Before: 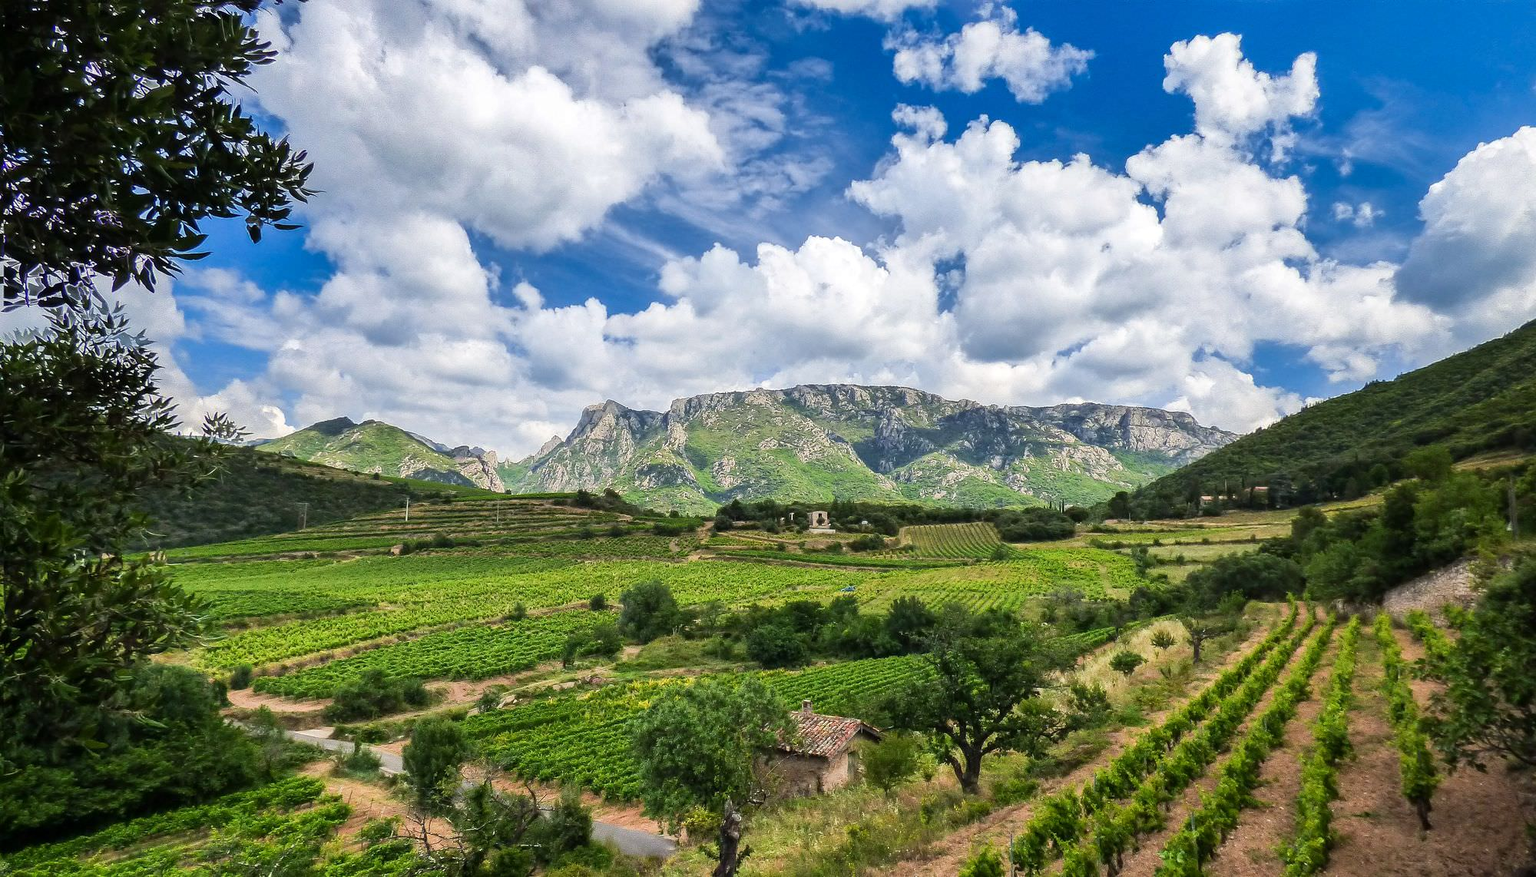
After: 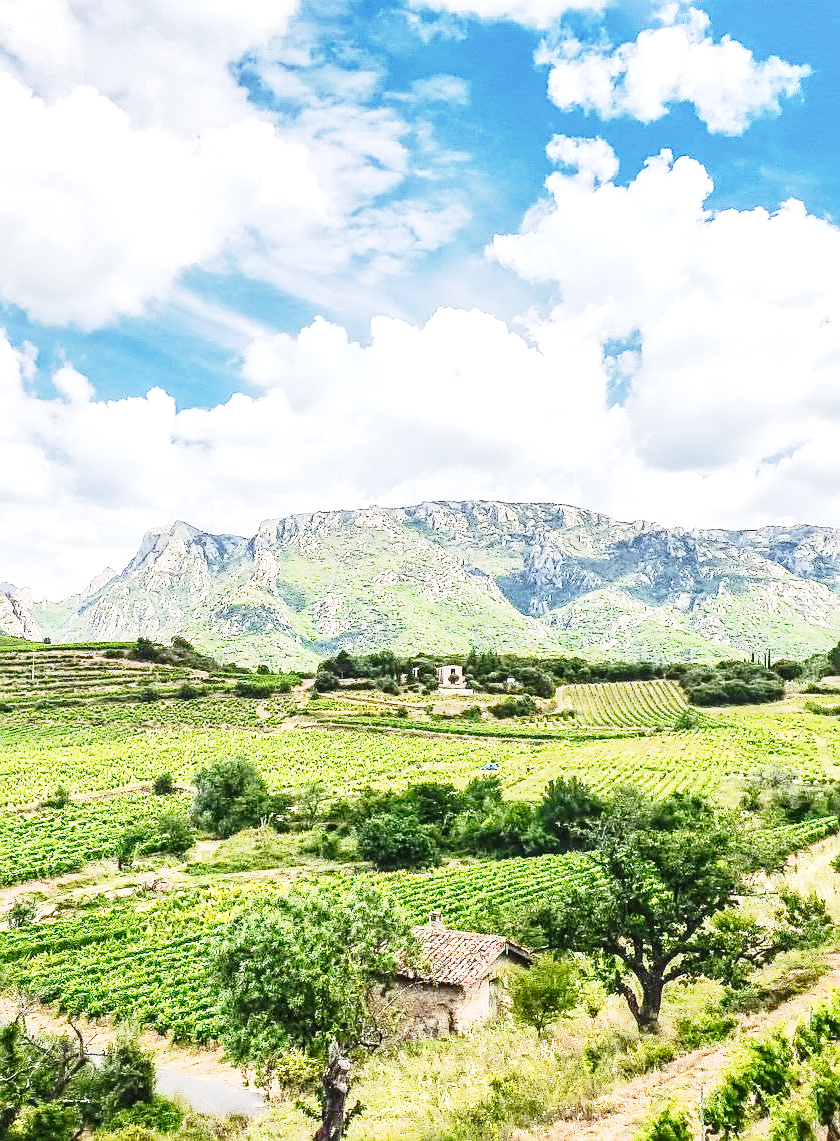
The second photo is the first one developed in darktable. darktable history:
contrast brightness saturation: contrast -0.082, brightness -0.039, saturation -0.114
exposure: black level correction 0, exposure 1.001 EV, compensate highlight preservation false
tone equalizer: -8 EV 0.019 EV, -7 EV -0.004 EV, -6 EV 0.036 EV, -5 EV 0.039 EV, -4 EV 0.266 EV, -3 EV 0.649 EV, -2 EV 0.567 EV, -1 EV 0.206 EV, +0 EV 0.032 EV, edges refinement/feathering 500, mask exposure compensation -1.57 EV, preserve details guided filter
crop: left 30.779%, right 27.185%
local contrast: on, module defaults
base curve: curves: ch0 [(0, 0) (0.028, 0.03) (0.121, 0.232) (0.46, 0.748) (0.859, 0.968) (1, 1)], preserve colors none
sharpen: on, module defaults
